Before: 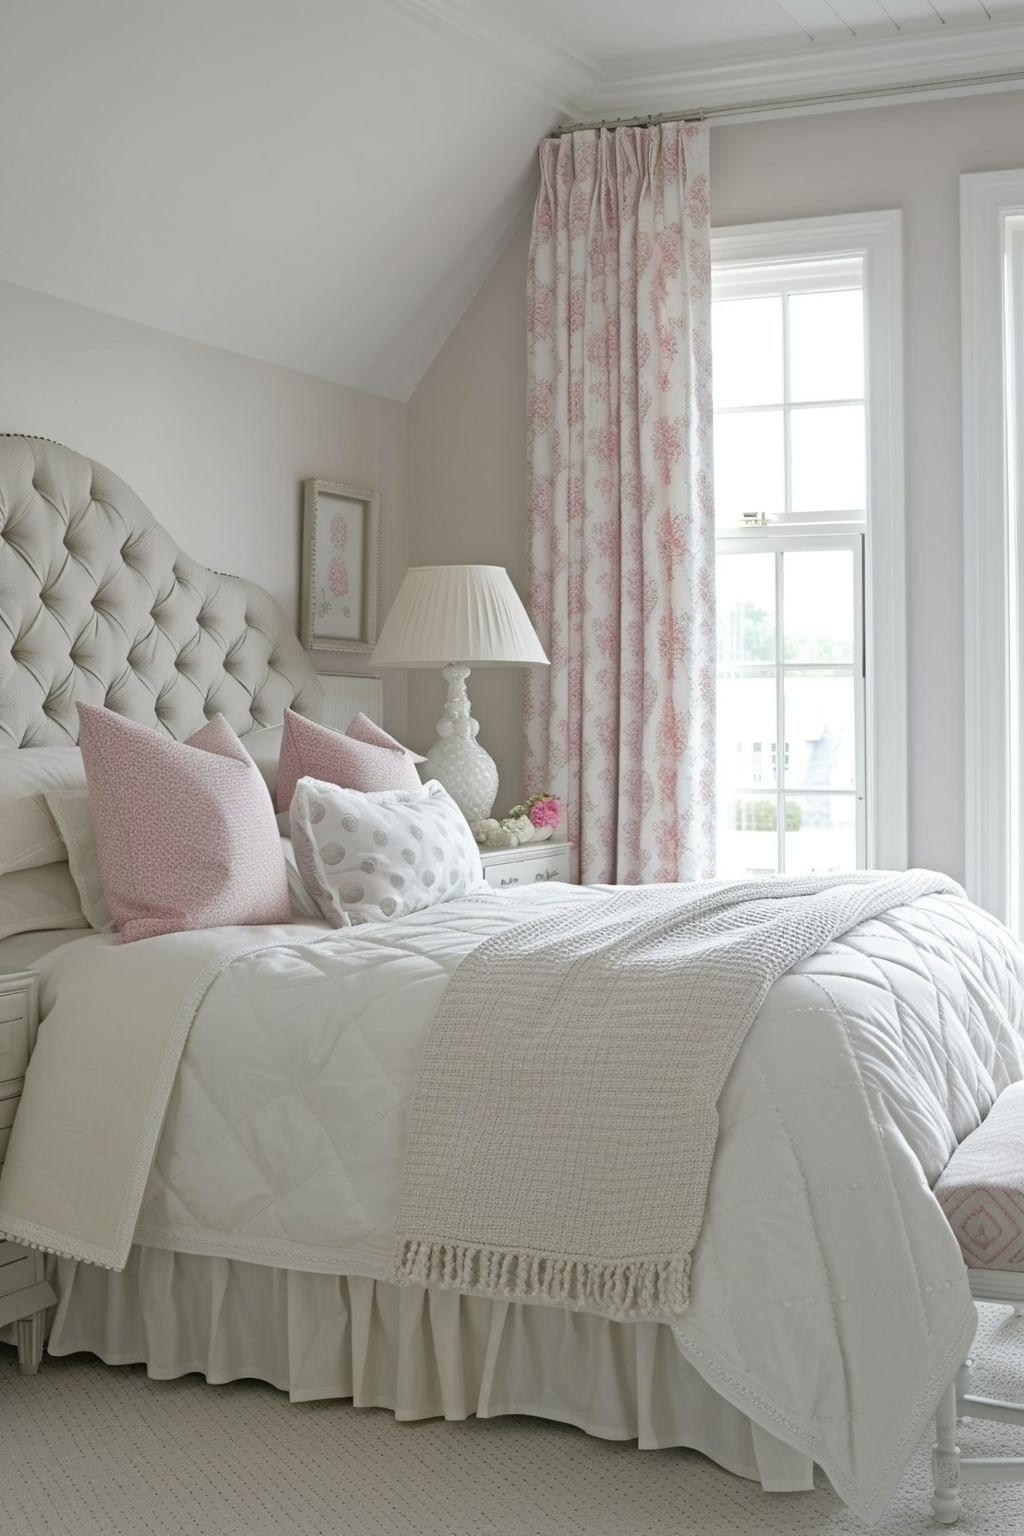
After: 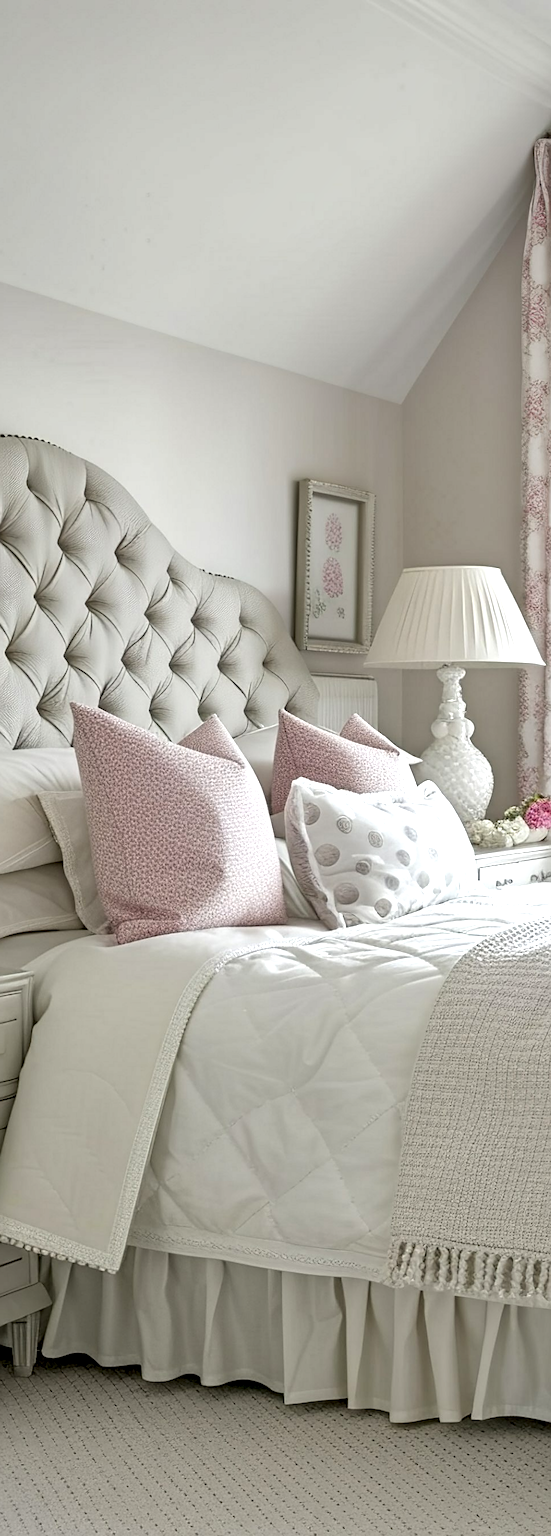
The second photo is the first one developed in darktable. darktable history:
sharpen: on, module defaults
crop: left 0.587%, right 45.588%, bottom 0.086%
local contrast: highlights 25%, detail 150%
exposure: black level correction 0.001, exposure 0.5 EV, compensate exposure bias true, compensate highlight preservation false
levels: mode automatic, black 0.023%, white 99.97%, levels [0.062, 0.494, 0.925]
